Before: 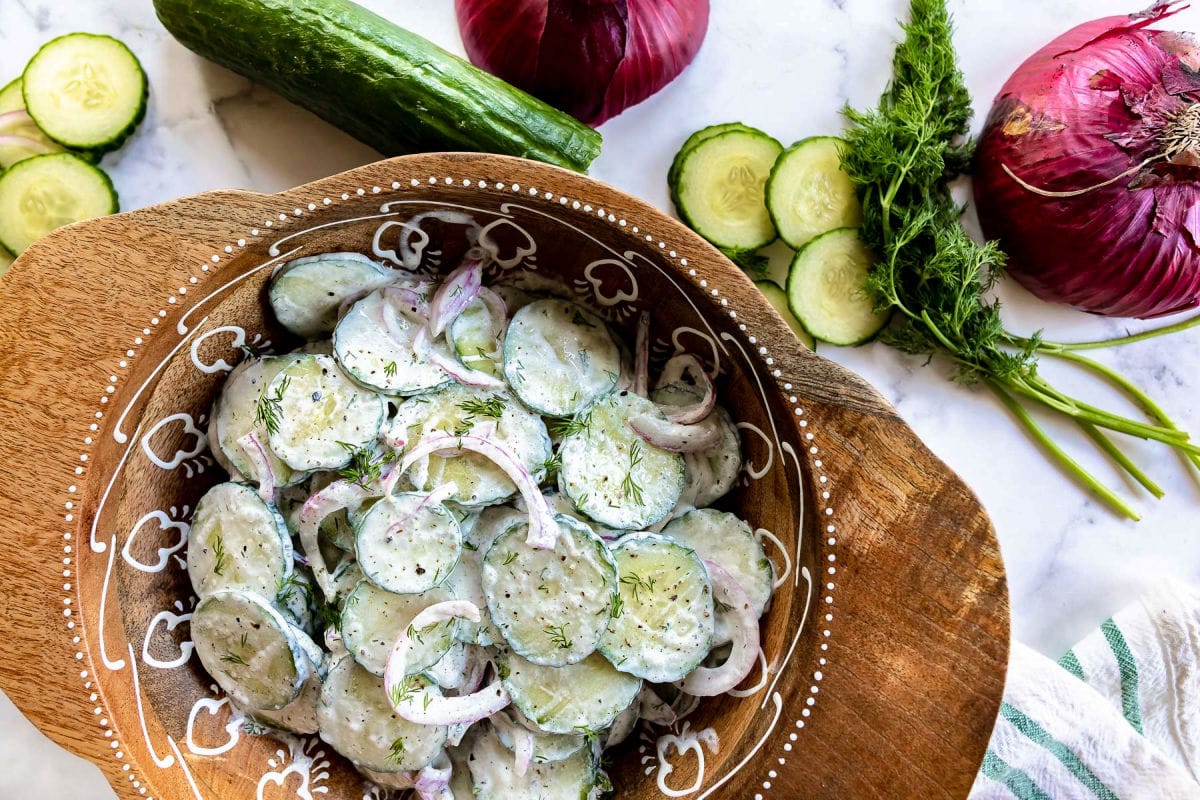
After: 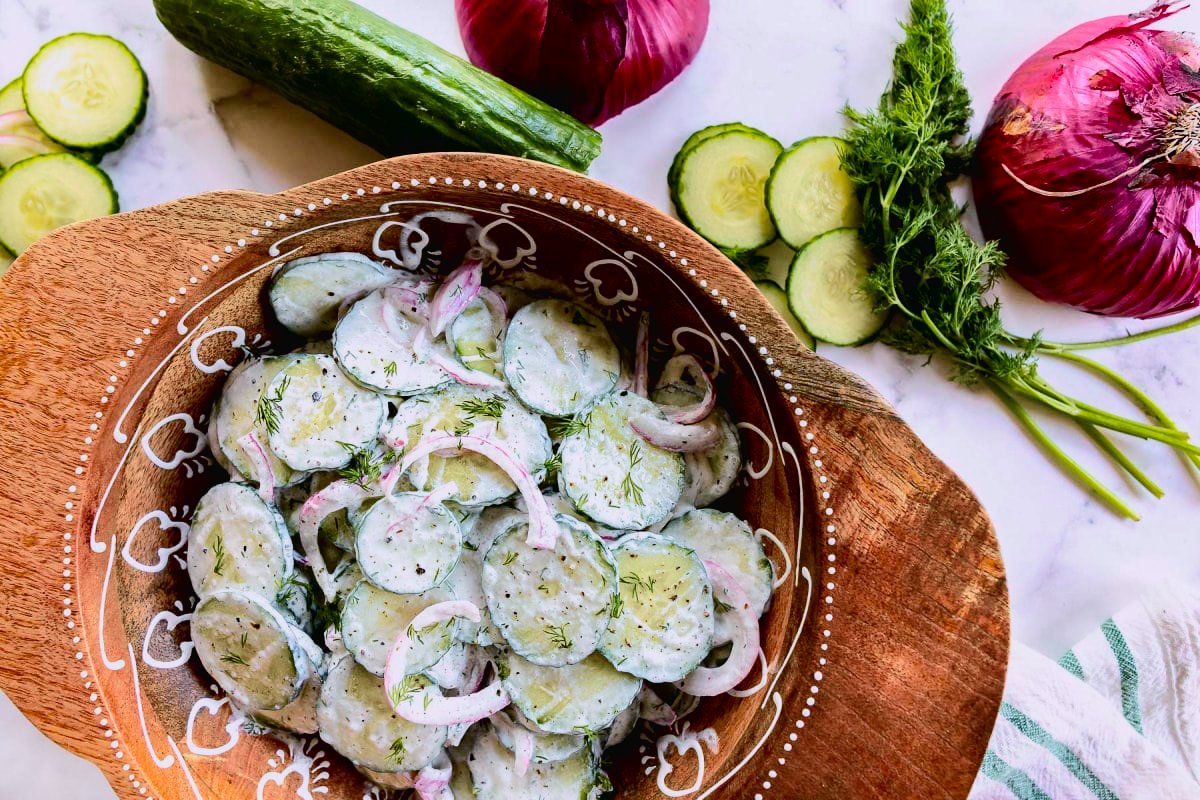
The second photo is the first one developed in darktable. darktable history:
white balance: red 1.004, blue 1.096
tone curve: curves: ch0 [(0, 0.018) (0.036, 0.038) (0.15, 0.131) (0.27, 0.247) (0.545, 0.561) (0.761, 0.761) (1, 0.919)]; ch1 [(0, 0) (0.179, 0.173) (0.322, 0.32) (0.429, 0.431) (0.502, 0.5) (0.519, 0.522) (0.562, 0.588) (0.625, 0.67) (0.711, 0.745) (1, 1)]; ch2 [(0, 0) (0.29, 0.295) (0.404, 0.436) (0.497, 0.499) (0.521, 0.523) (0.561, 0.605) (0.657, 0.655) (0.712, 0.764) (1, 1)], color space Lab, independent channels, preserve colors none
exposure: black level correction 0.004, exposure 0.014 EV, compensate highlight preservation false
